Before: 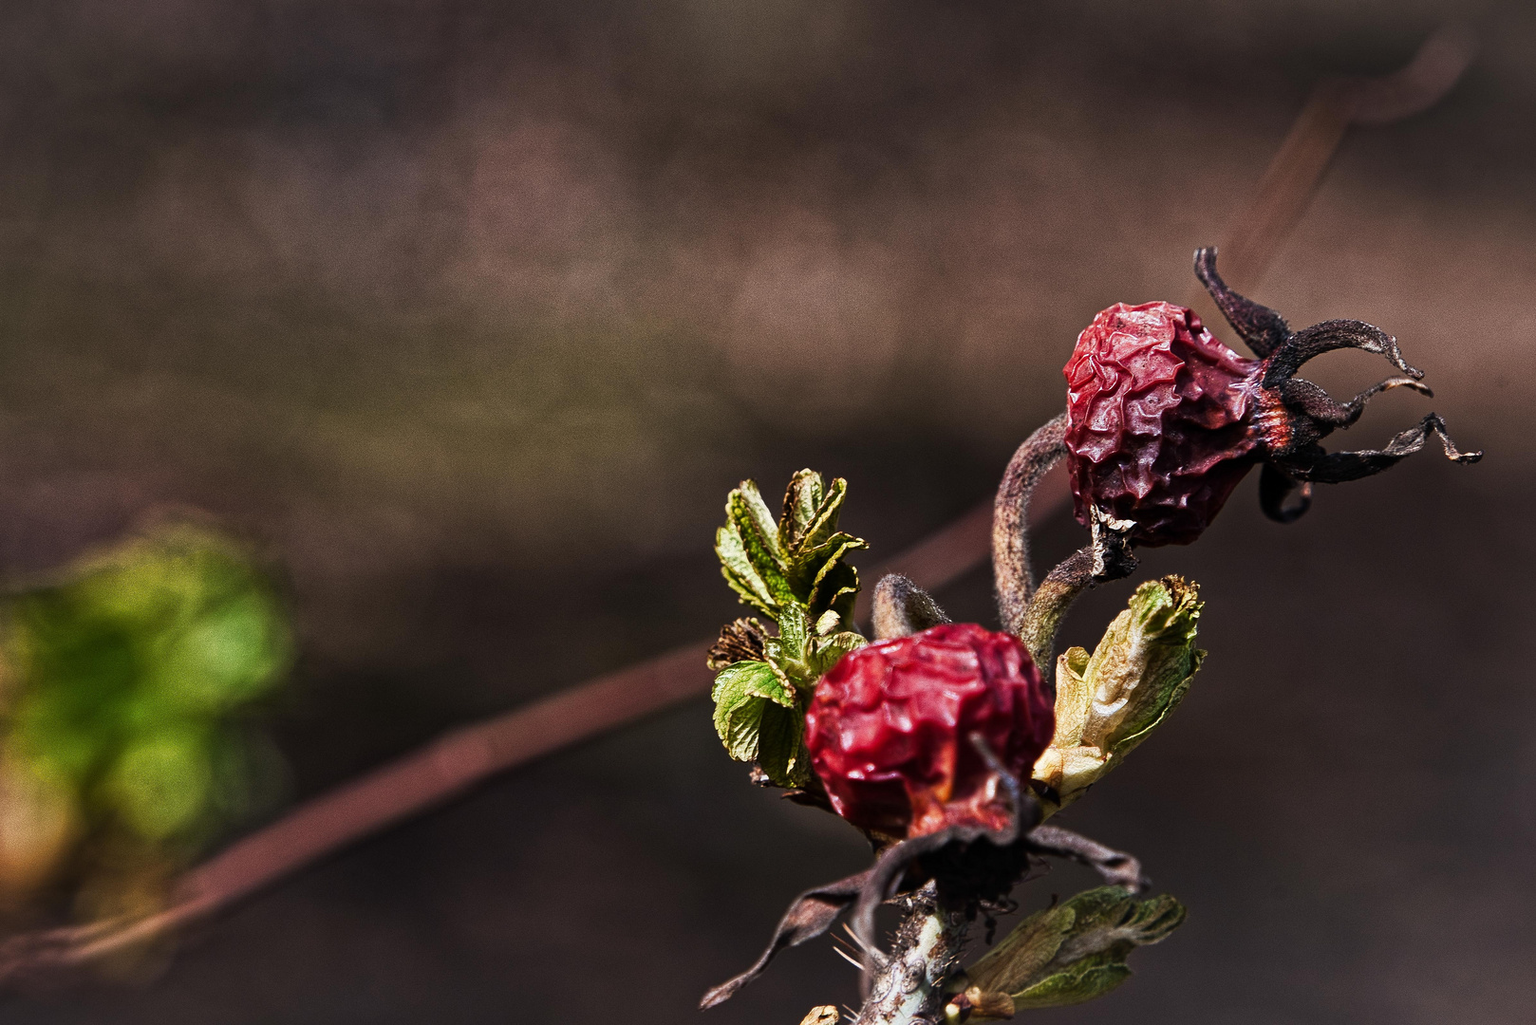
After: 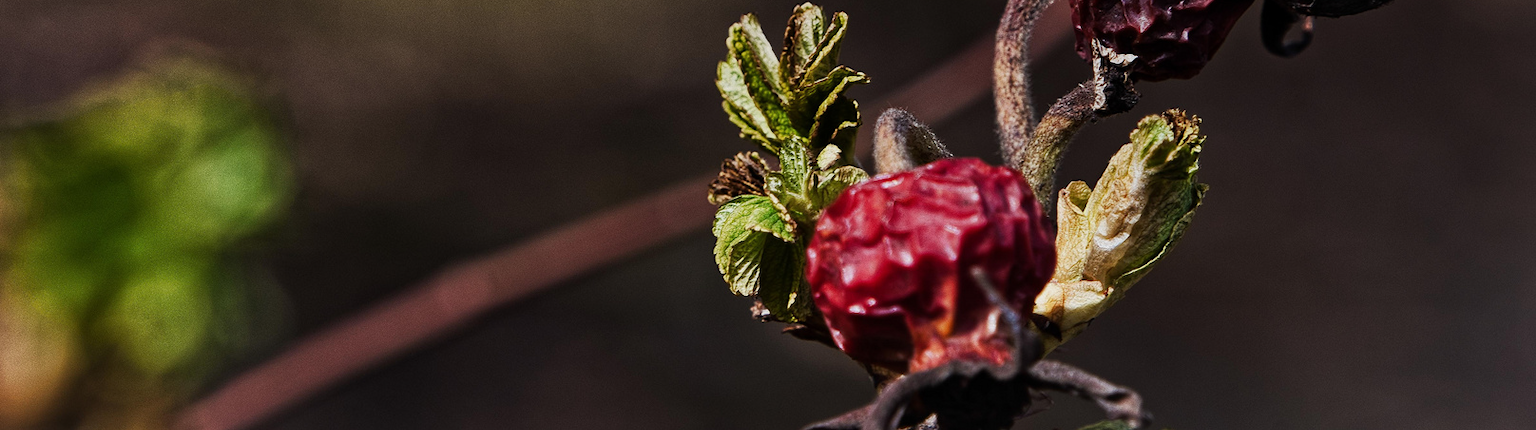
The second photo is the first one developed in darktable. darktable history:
graduated density: on, module defaults
crop: top 45.551%, bottom 12.262%
